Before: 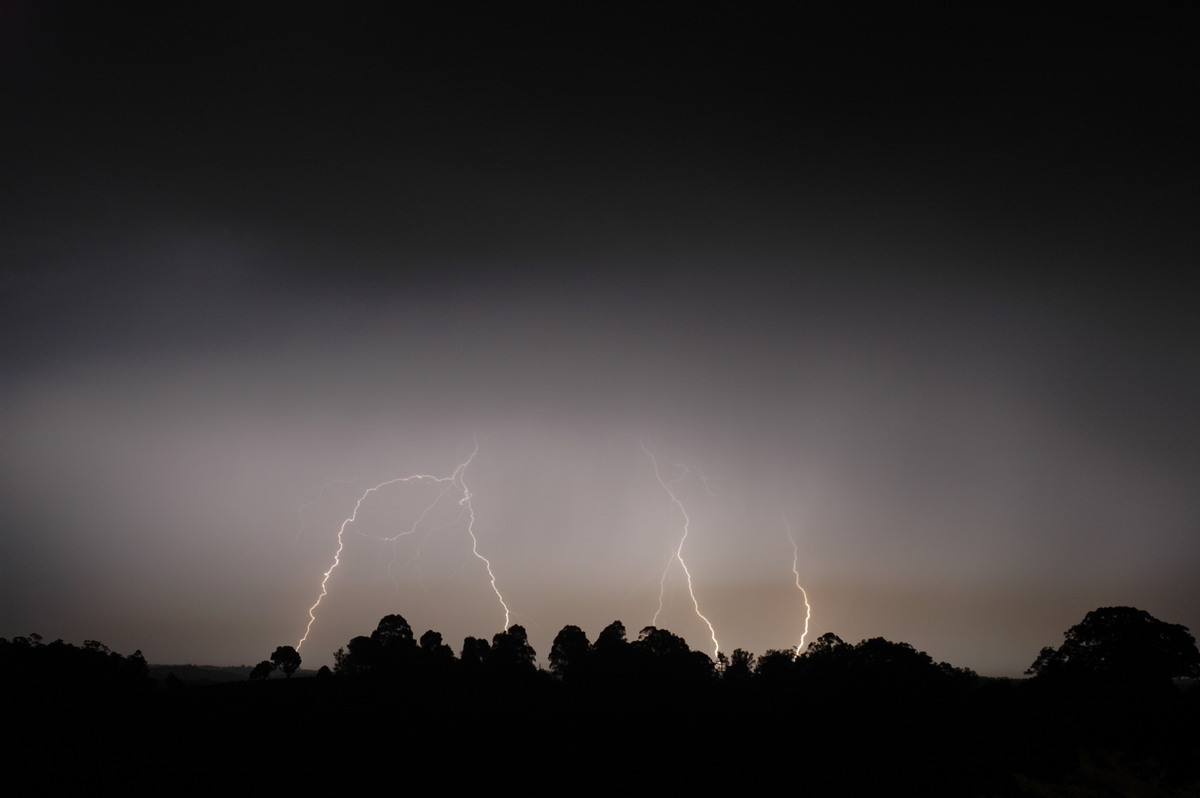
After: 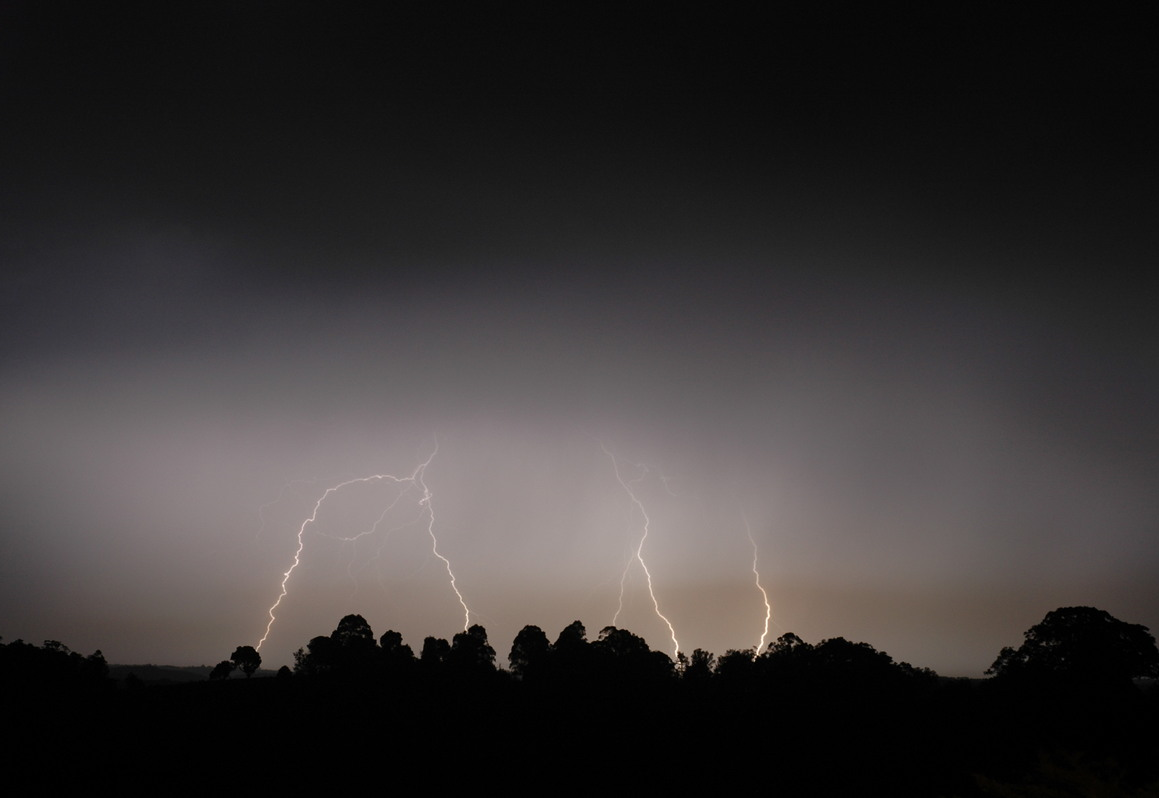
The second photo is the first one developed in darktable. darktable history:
crop and rotate: left 3.365%
